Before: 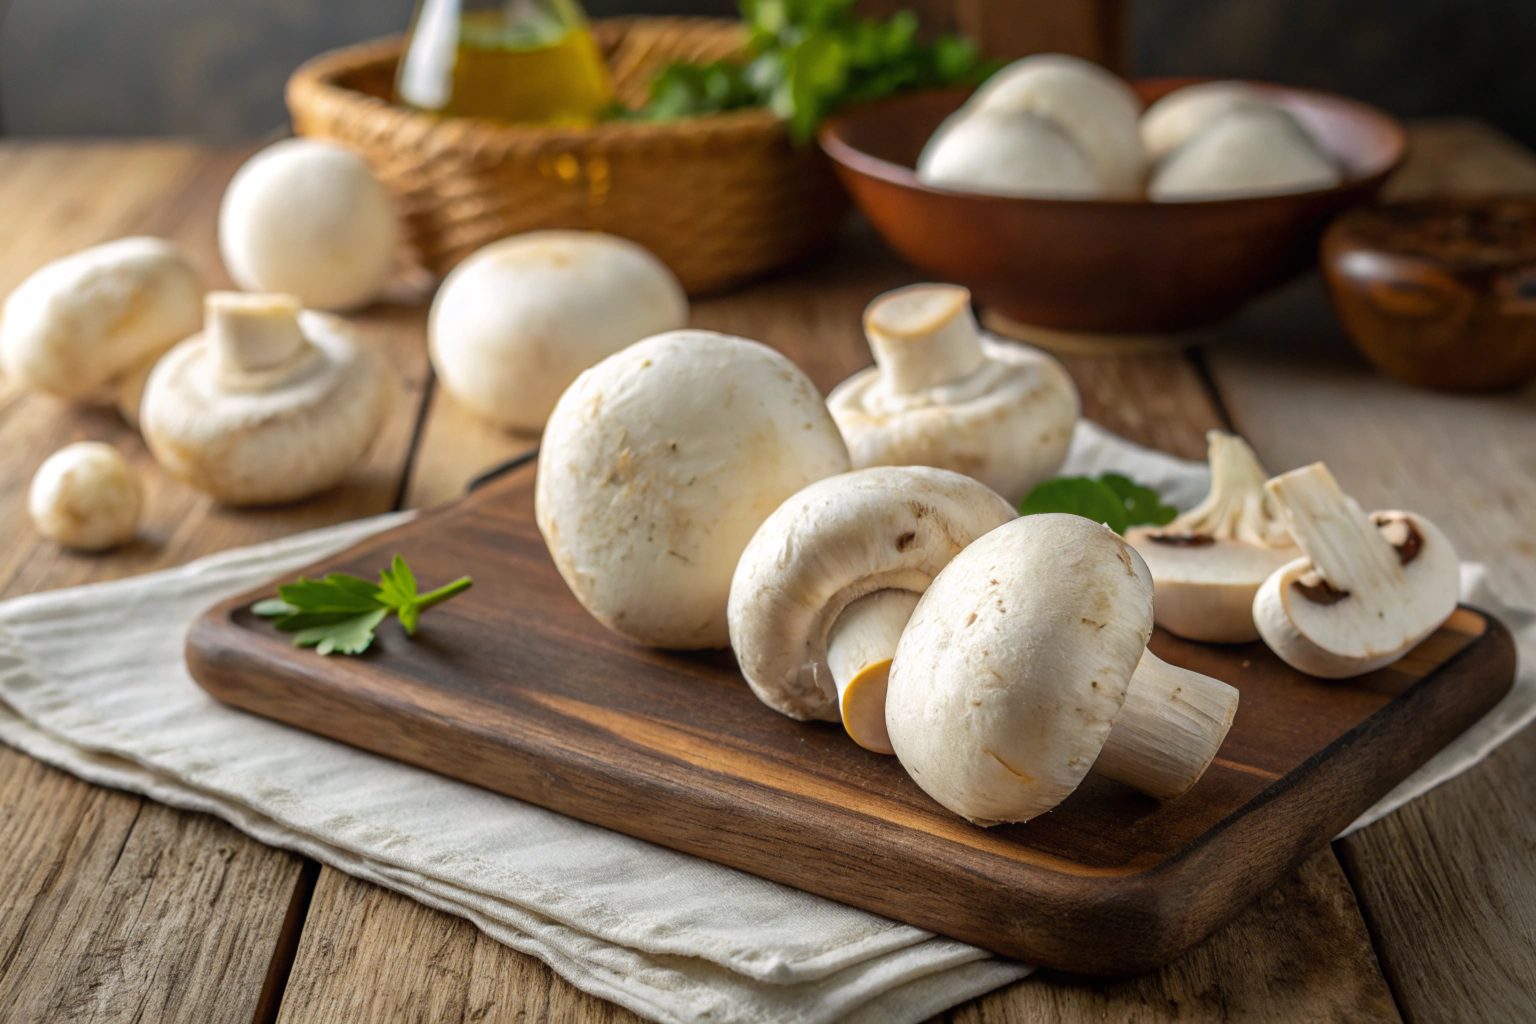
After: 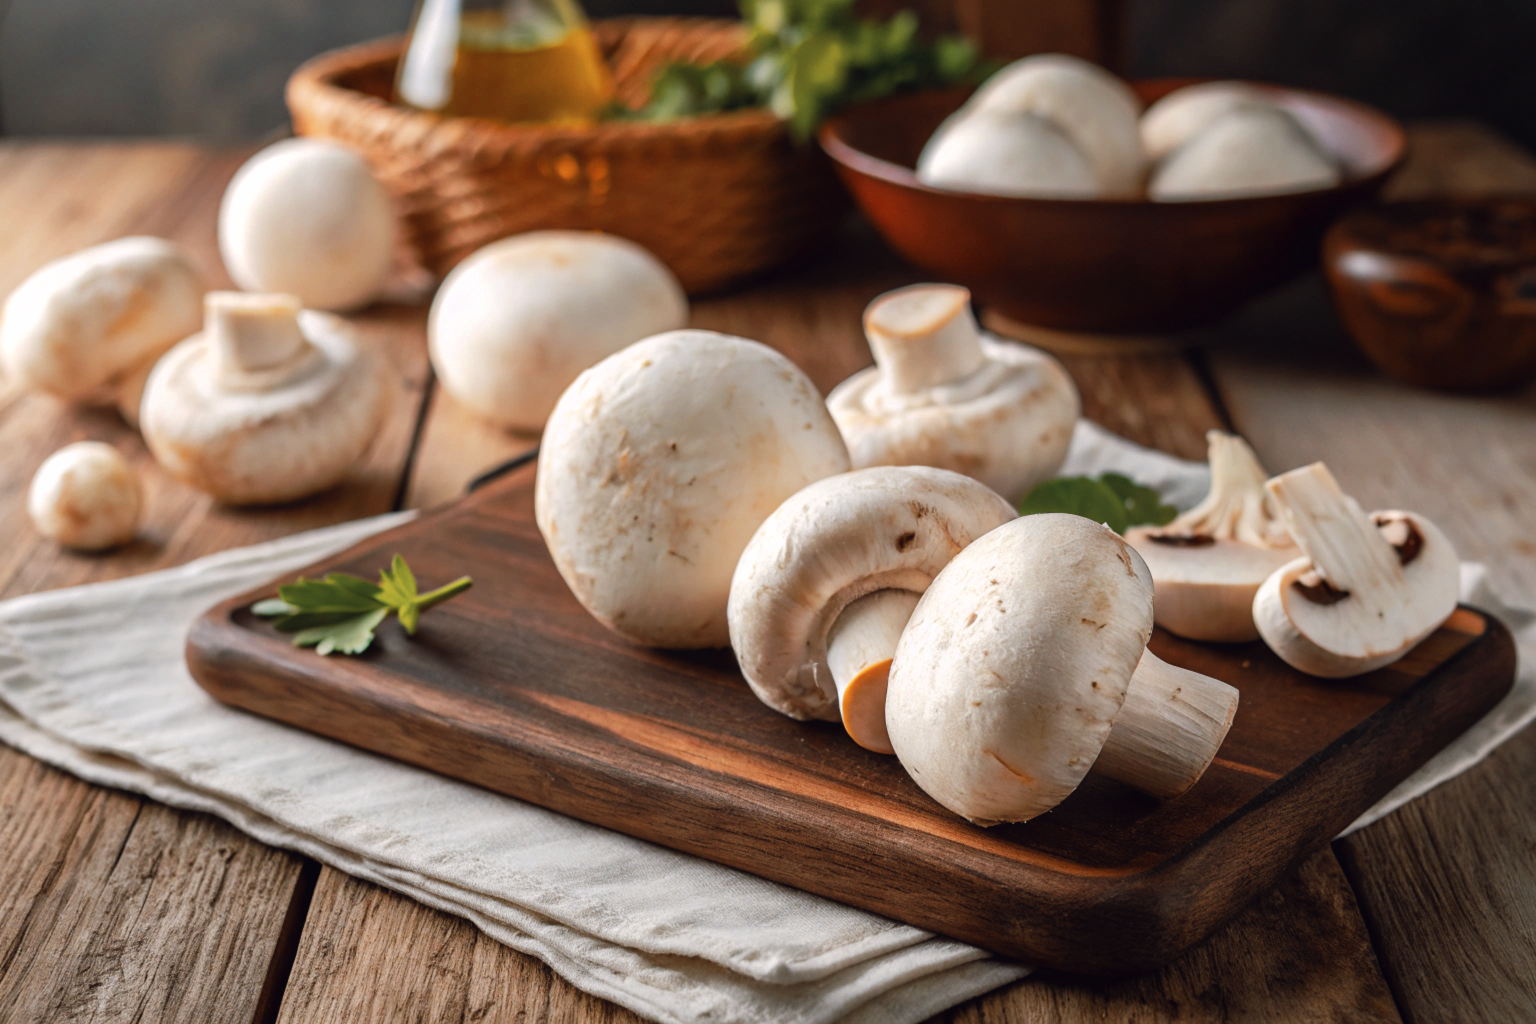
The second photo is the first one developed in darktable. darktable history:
tone curve: curves: ch0 [(0, 0) (0.003, 0.002) (0.011, 0.009) (0.025, 0.019) (0.044, 0.031) (0.069, 0.044) (0.1, 0.061) (0.136, 0.087) (0.177, 0.127) (0.224, 0.172) (0.277, 0.226) (0.335, 0.295) (0.399, 0.367) (0.468, 0.445) (0.543, 0.536) (0.623, 0.626) (0.709, 0.717) (0.801, 0.806) (0.898, 0.889) (1, 1)], preserve colors none
color look up table: target L [95.9, 94.86, 93.31, 90.96, 87.66, 81.46, 78.53, 72.43, 65.66, 55.57, 55.64, 44.23, 34.92, 200.92, 89.42, 79.19, 67.12, 68.47, 58.38, 49.45, 52.42, 42.17, 45.72, 40.18, 38.67, 32.34, 30.12, 23.55, 19.12, 7.175, 67.17, 74.62, 45.91, 50.74, 38.74, 42.16, 52.28, 49.11, 30.04, 33.69, 34.48, 22.42, 23.51, 14.58, 15.77, 90.44, 59.84, 28.98, 13.21], target a [-8.303, -3.103, -5.392, -48.26, -45.84, -11.35, -34.47, -38.1, 5.575, -15.54, -28.34, -5.33, -20.52, 0, 5.881, 20.21, 40.43, 35.92, 13.99, 66.21, 27.37, 56.18, 46.77, 54.52, 52.88, 15.39, 6.67, 38.07, 32.82, 9.469, 36.32, 9.089, 59.93, 51.54, 57.05, 58.48, 0.297, 11.11, 39.79, 36.66, 0.493, 42.43, 39.74, 20.25, 24.67, -26.96, -7.995, -13.69, -0.188], target b [75.08, 46.56, 75.2, 30.48, 6.083, 30.45, 52.65, 12.81, 52.68, 0.484, 35.28, 33.33, 12.99, -0.001, 9.29, 66.41, 22.66, 47.25, 18.61, 57.24, 3.077, 24.76, 45.63, 47.67, 49.15, 23.76, 3.726, 35.49, 24.56, 4.396, -22.12, -13.01, -34.11, -10.85, -33.44, 4.975, -54.72, -26.51, -71.02, -5.805, -35.61, -42.92, 13.48, -20.97, -47.31, -18.52, -35.53, -4.318, -19.29], num patches 49
